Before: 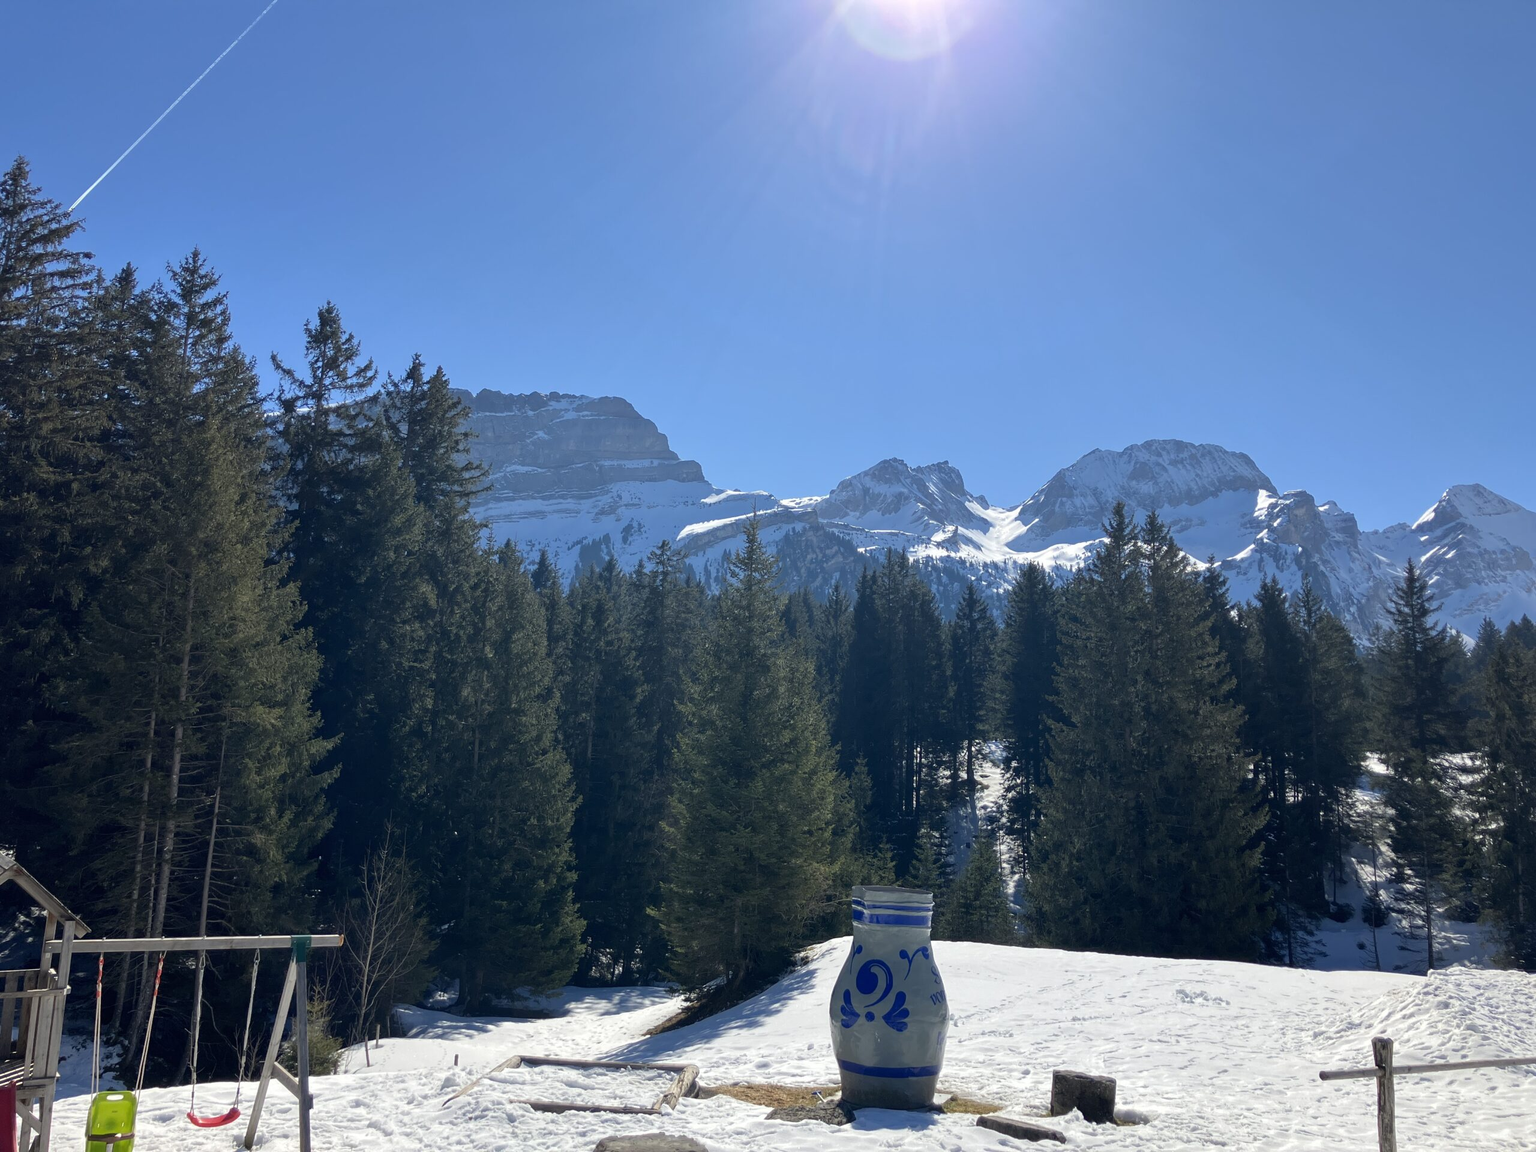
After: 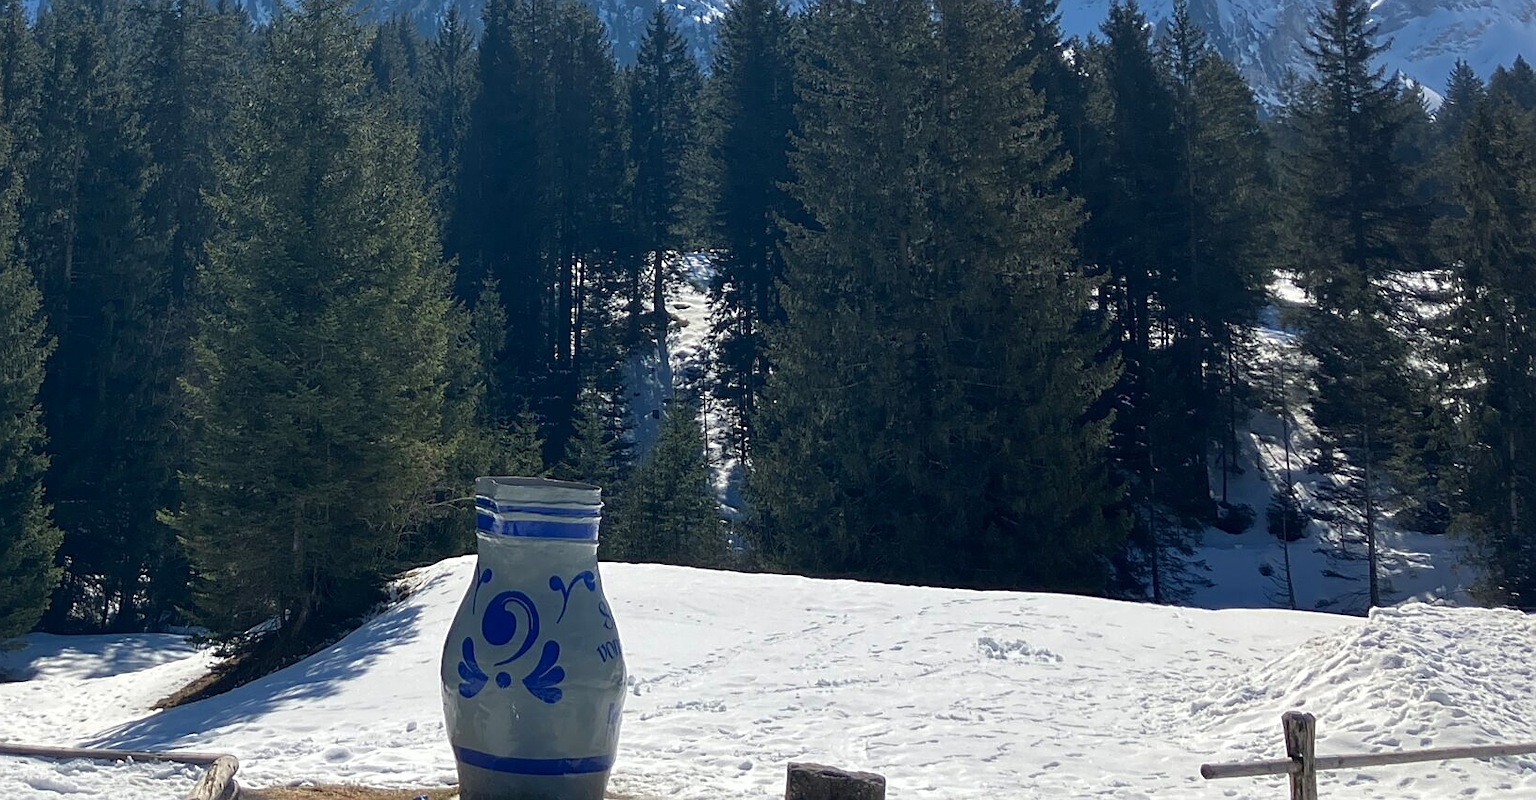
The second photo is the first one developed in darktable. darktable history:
crop and rotate: left 35.509%, top 50.238%, bottom 4.934%
base curve: curves: ch0 [(0, 0) (0.303, 0.277) (1, 1)]
sharpen: on, module defaults
